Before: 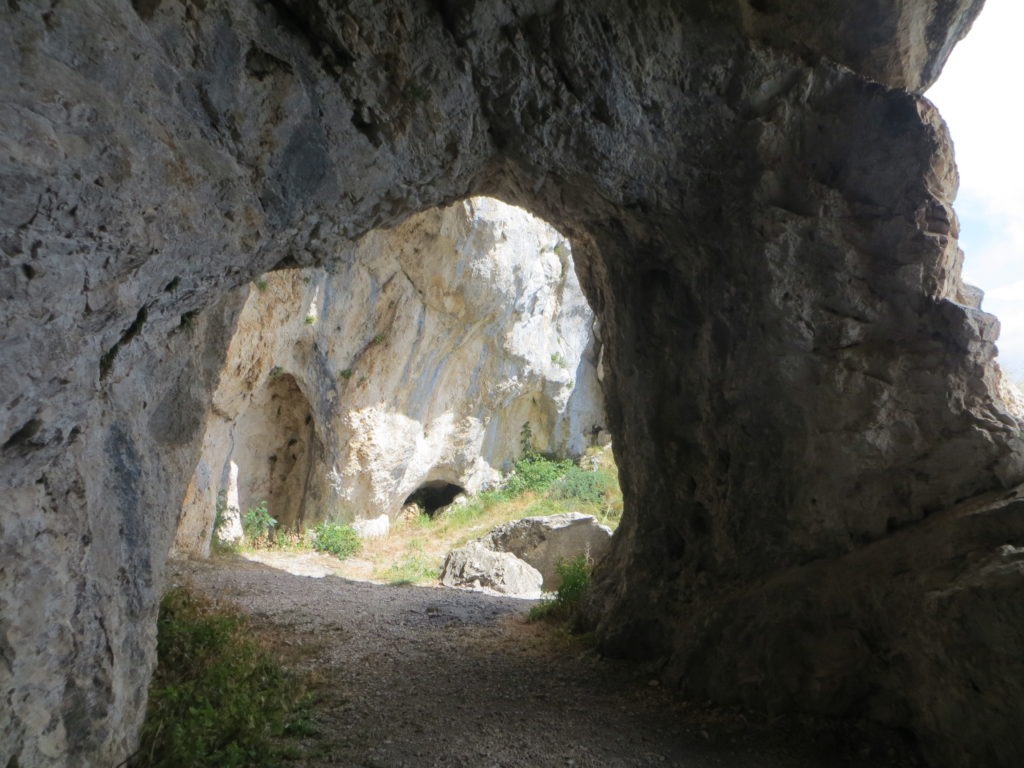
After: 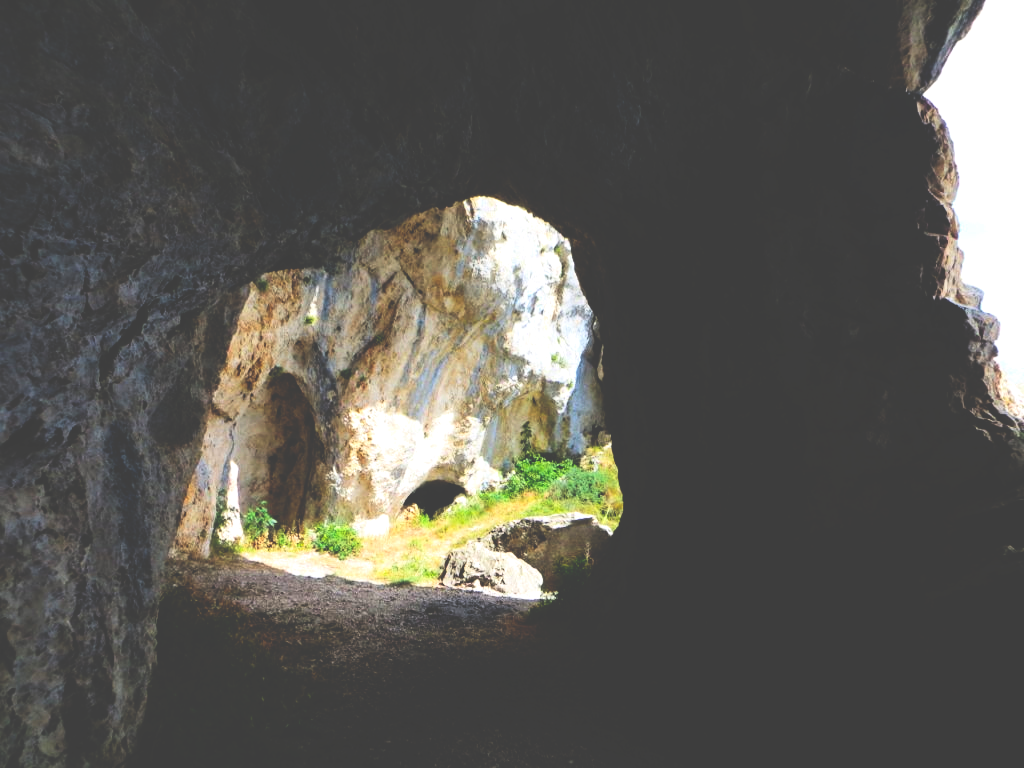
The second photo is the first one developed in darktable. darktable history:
contrast brightness saturation: contrast 0.199, brightness 0.16, saturation 0.22
base curve: curves: ch0 [(0, 0.036) (0.083, 0.04) (0.804, 1)], preserve colors none
